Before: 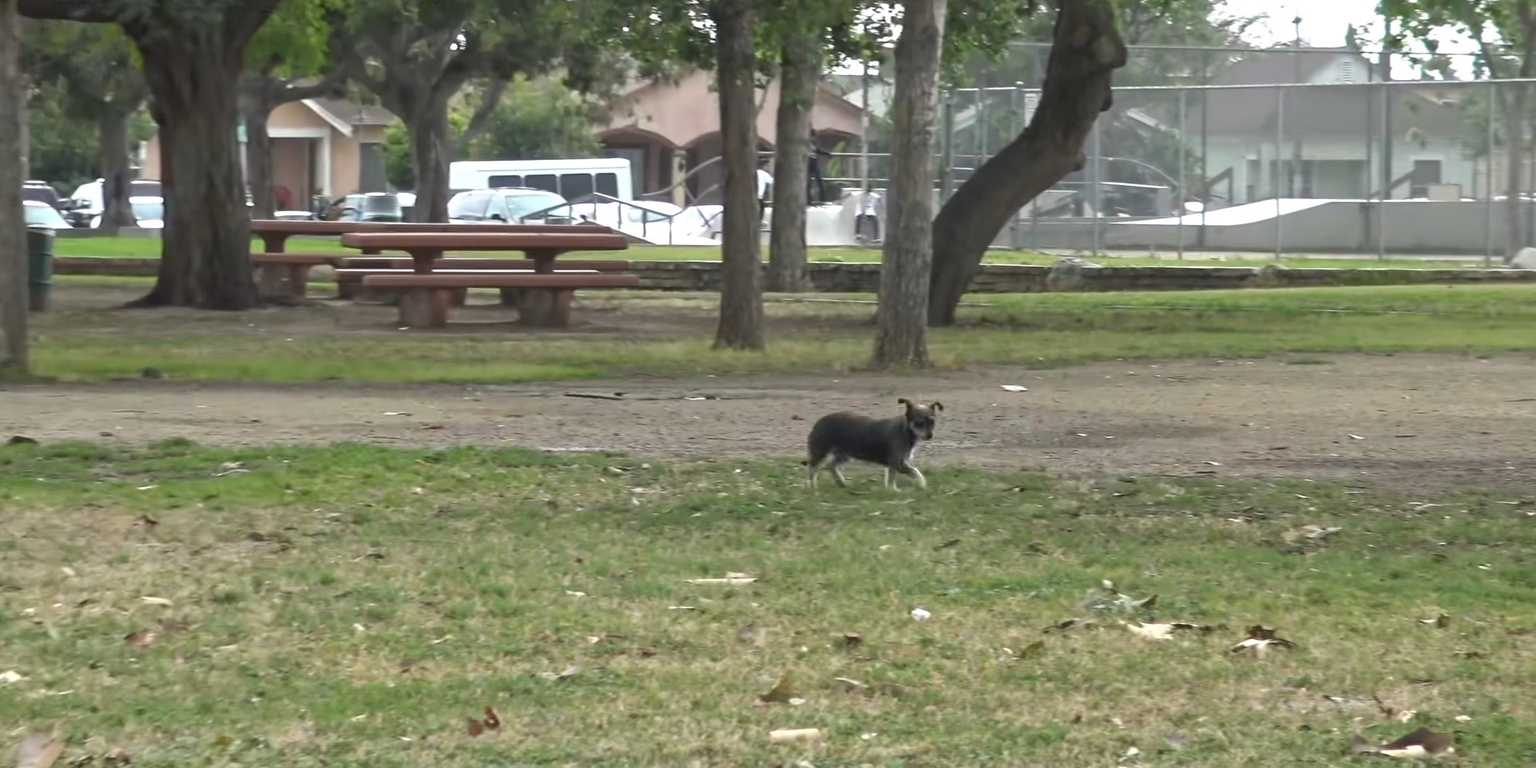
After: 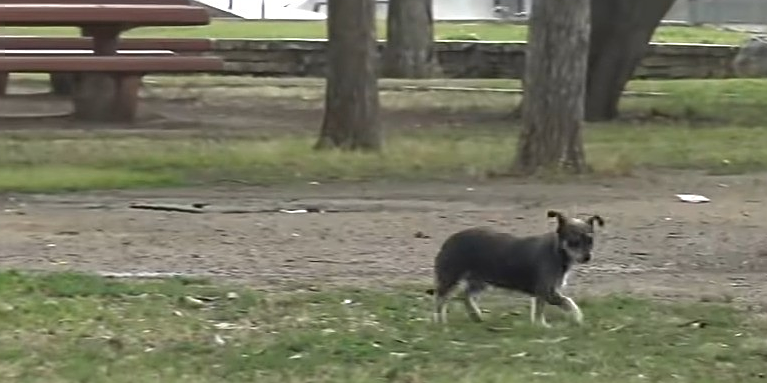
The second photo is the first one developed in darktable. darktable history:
crop: left 30%, top 30%, right 30%, bottom 30%
contrast brightness saturation: contrast 0.01, saturation -0.05
sharpen: on, module defaults
